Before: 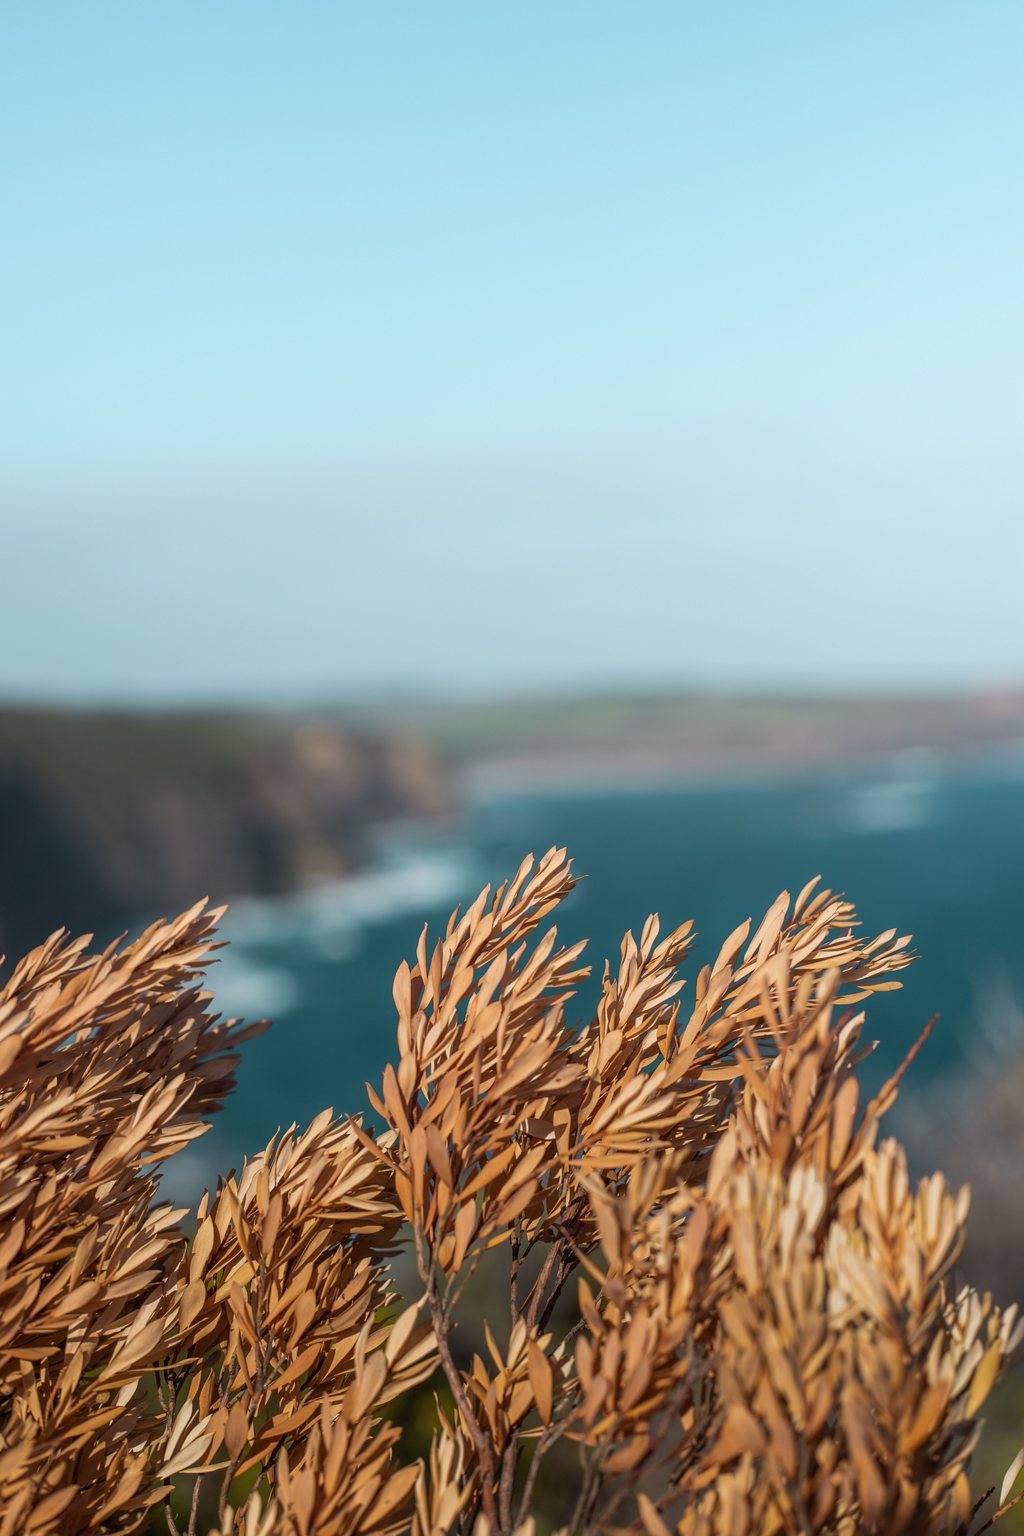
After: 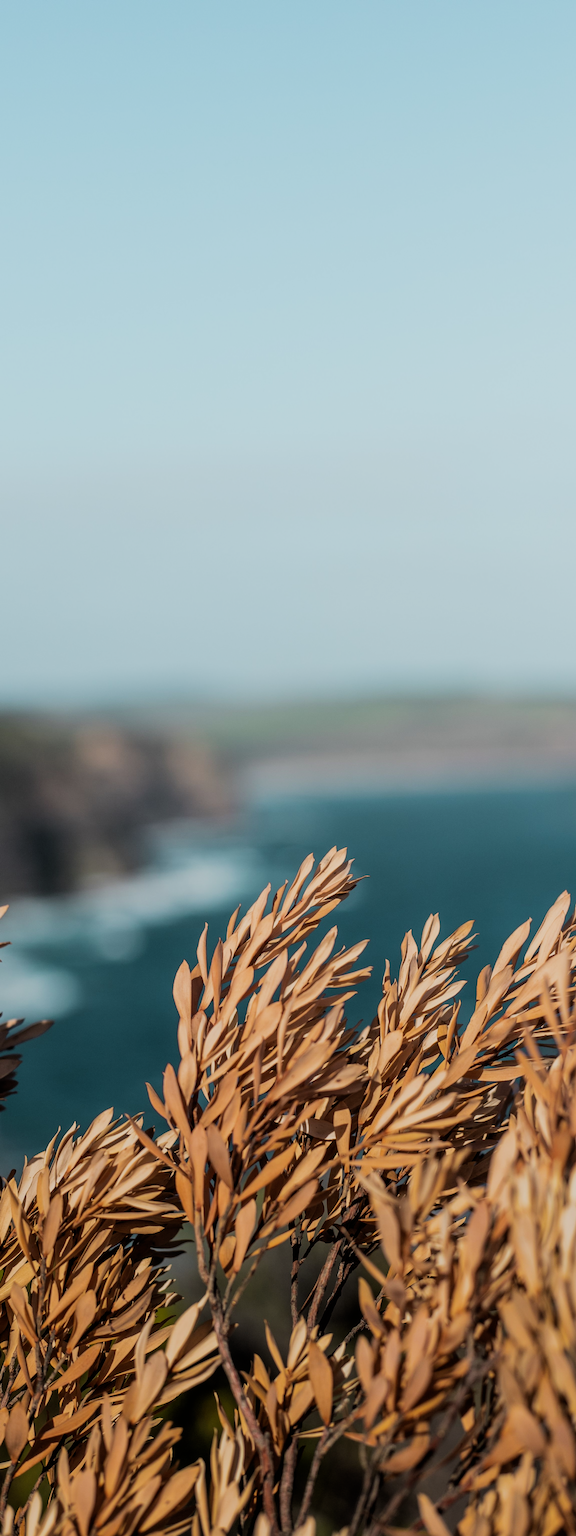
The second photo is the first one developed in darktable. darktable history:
filmic rgb: black relative exposure -5 EV, hardness 2.88, contrast 1.2, highlights saturation mix -30%
crop: left 21.496%, right 22.254%
